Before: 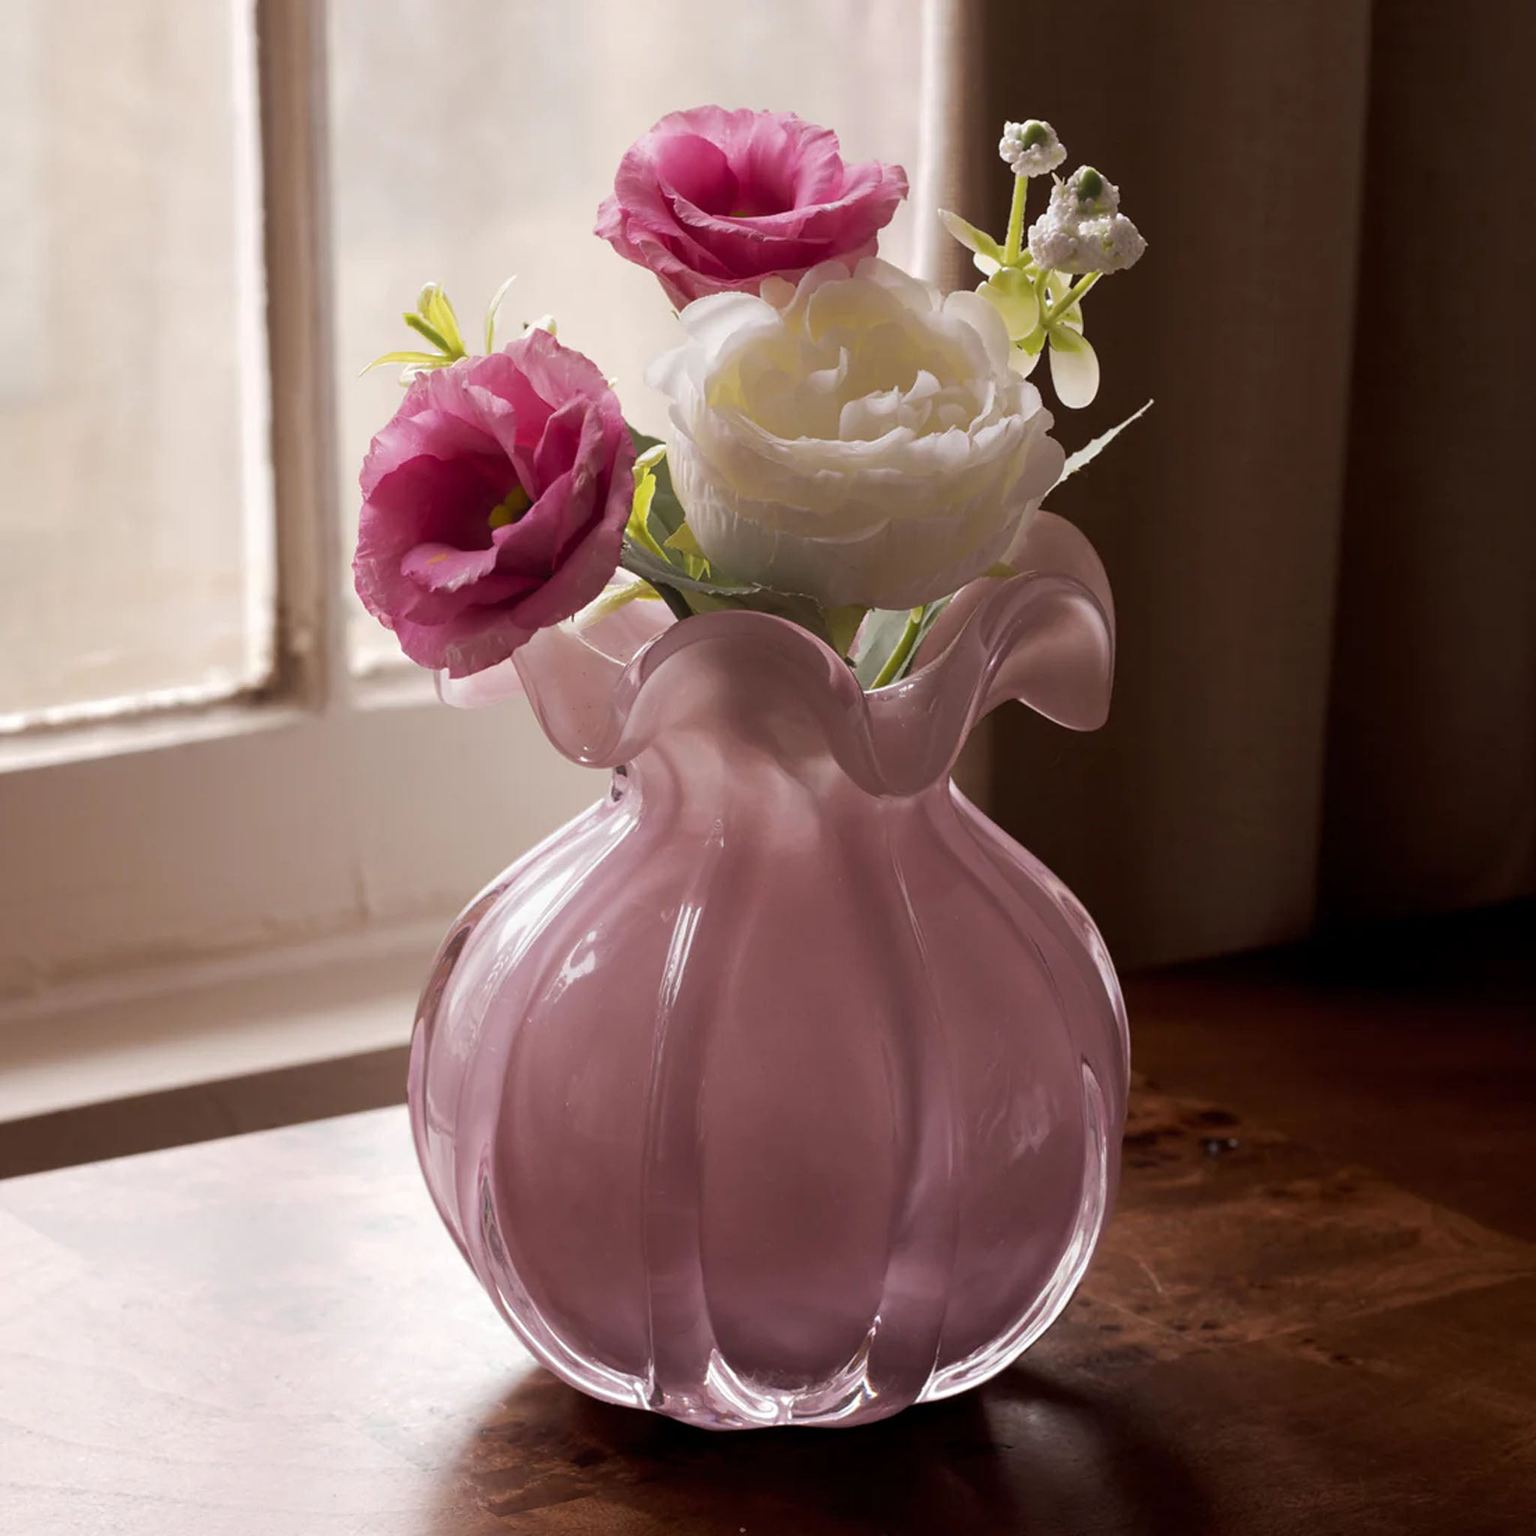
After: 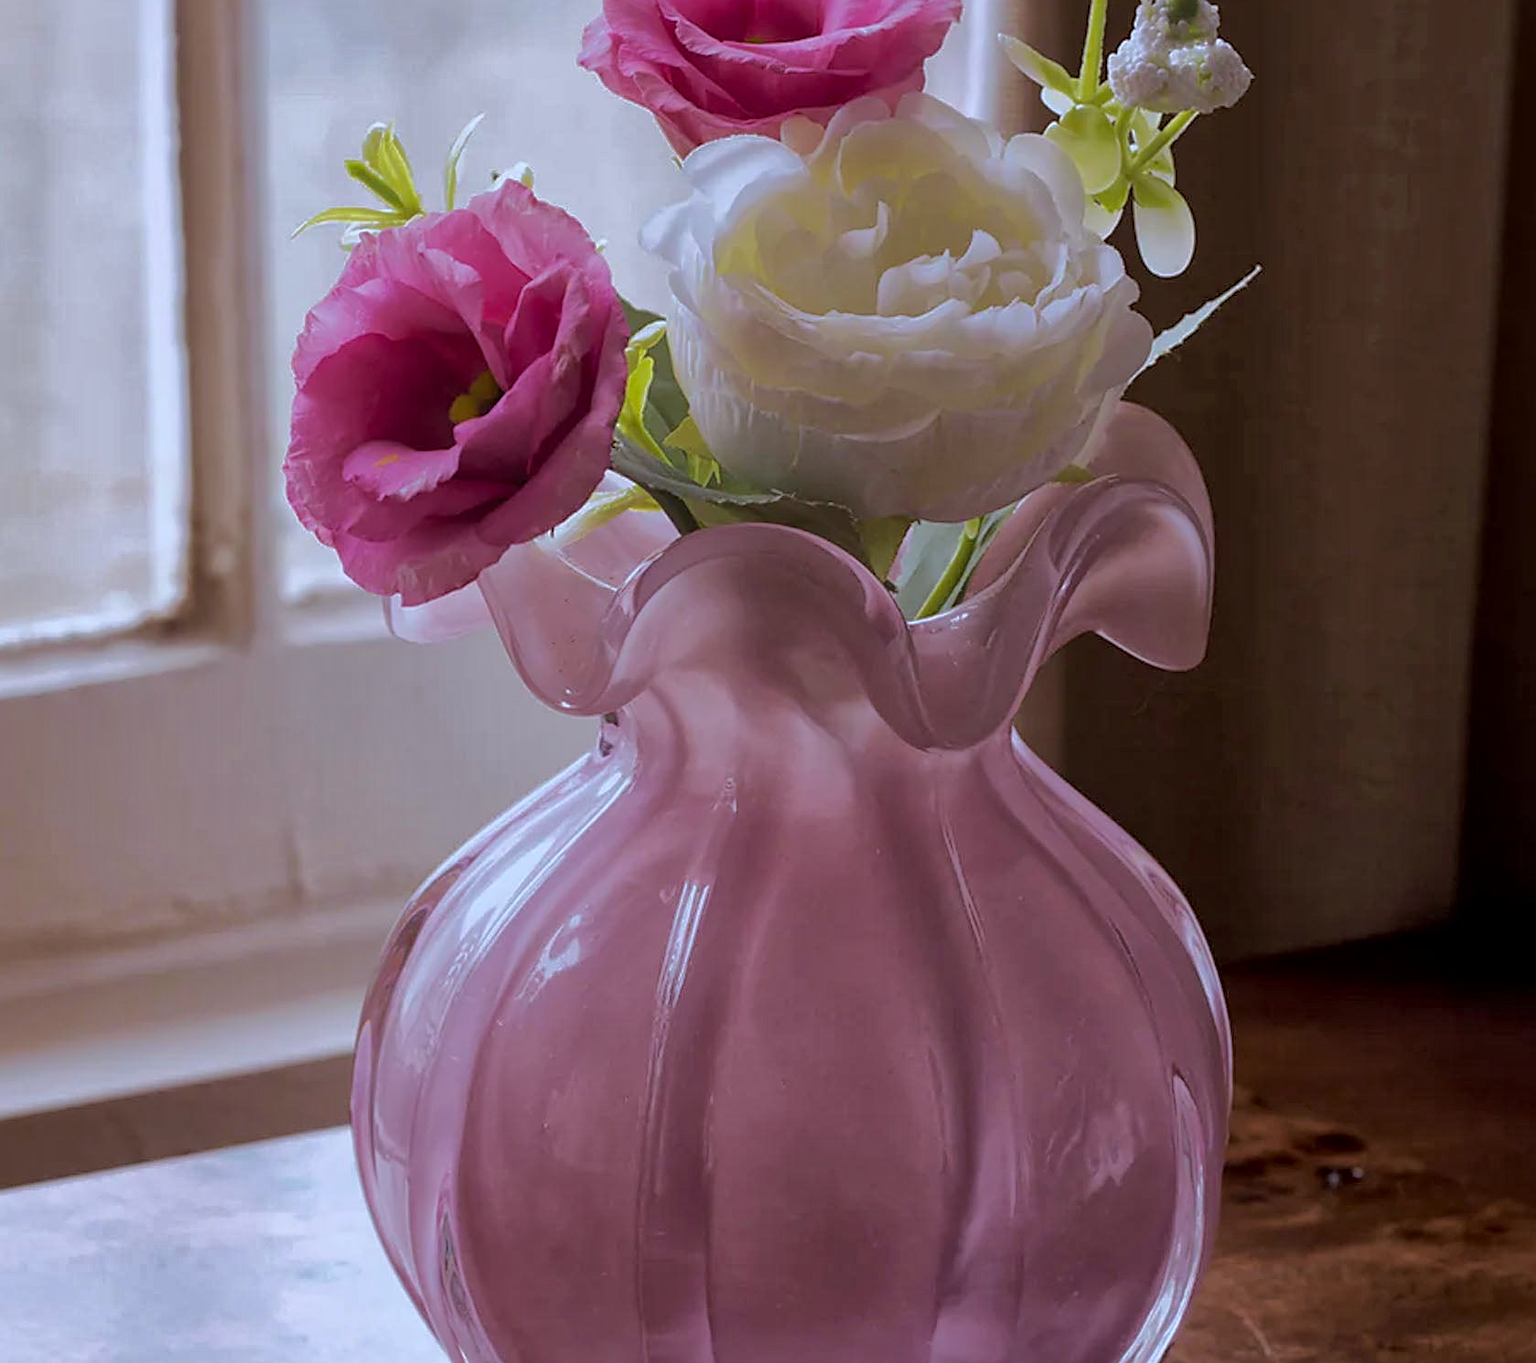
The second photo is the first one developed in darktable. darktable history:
white balance: red 0.926, green 1.003, blue 1.133
crop: left 7.856%, top 11.836%, right 10.12%, bottom 15.387%
velvia: on, module defaults
rgb curve: curves: ch0 [(0, 0) (0.175, 0.154) (0.785, 0.663) (1, 1)]
sharpen: on, module defaults
exposure: exposure 0.4 EV, compensate highlight preservation false
global tonemap: drago (1, 100), detail 1
